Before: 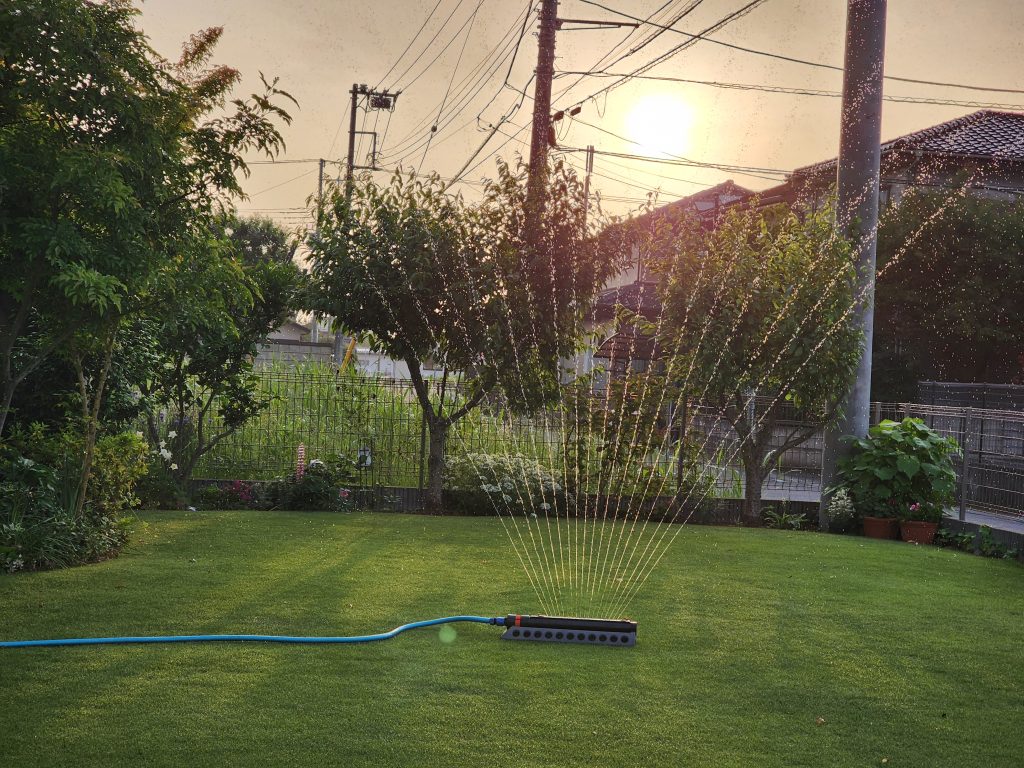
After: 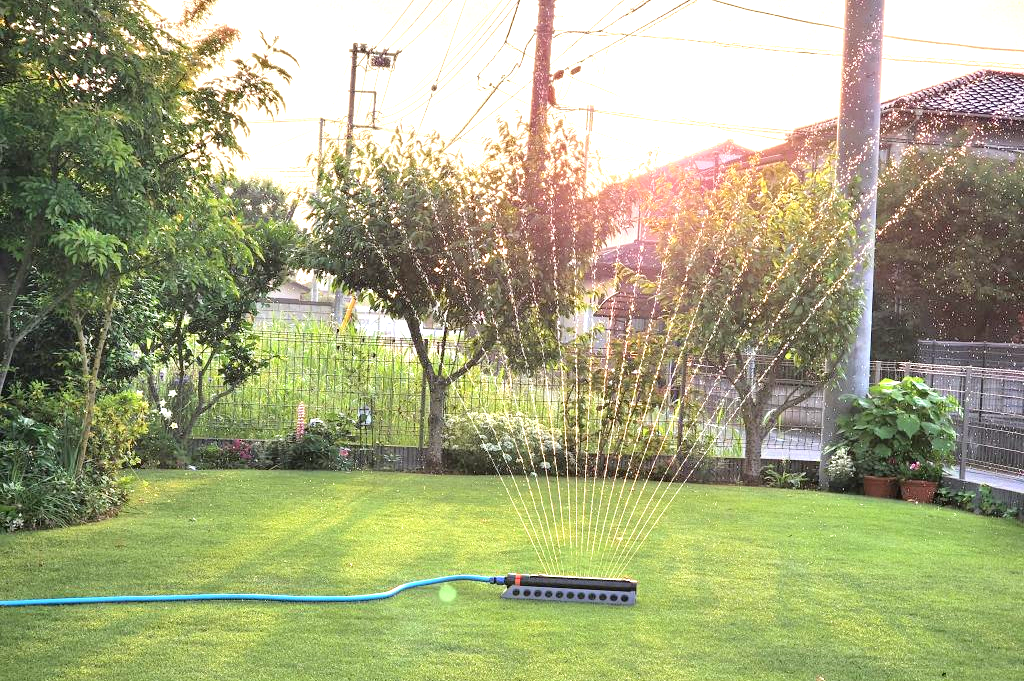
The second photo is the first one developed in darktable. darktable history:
crop and rotate: top 5.446%, bottom 5.76%
exposure: black level correction 0.001, exposure 1.806 EV, compensate highlight preservation false
tone curve: curves: ch0 [(0, 0) (0.003, 0.001) (0.011, 0.004) (0.025, 0.013) (0.044, 0.022) (0.069, 0.035) (0.1, 0.053) (0.136, 0.088) (0.177, 0.149) (0.224, 0.213) (0.277, 0.293) (0.335, 0.381) (0.399, 0.463) (0.468, 0.546) (0.543, 0.616) (0.623, 0.693) (0.709, 0.766) (0.801, 0.843) (0.898, 0.921) (1, 1)], color space Lab, independent channels, preserve colors none
